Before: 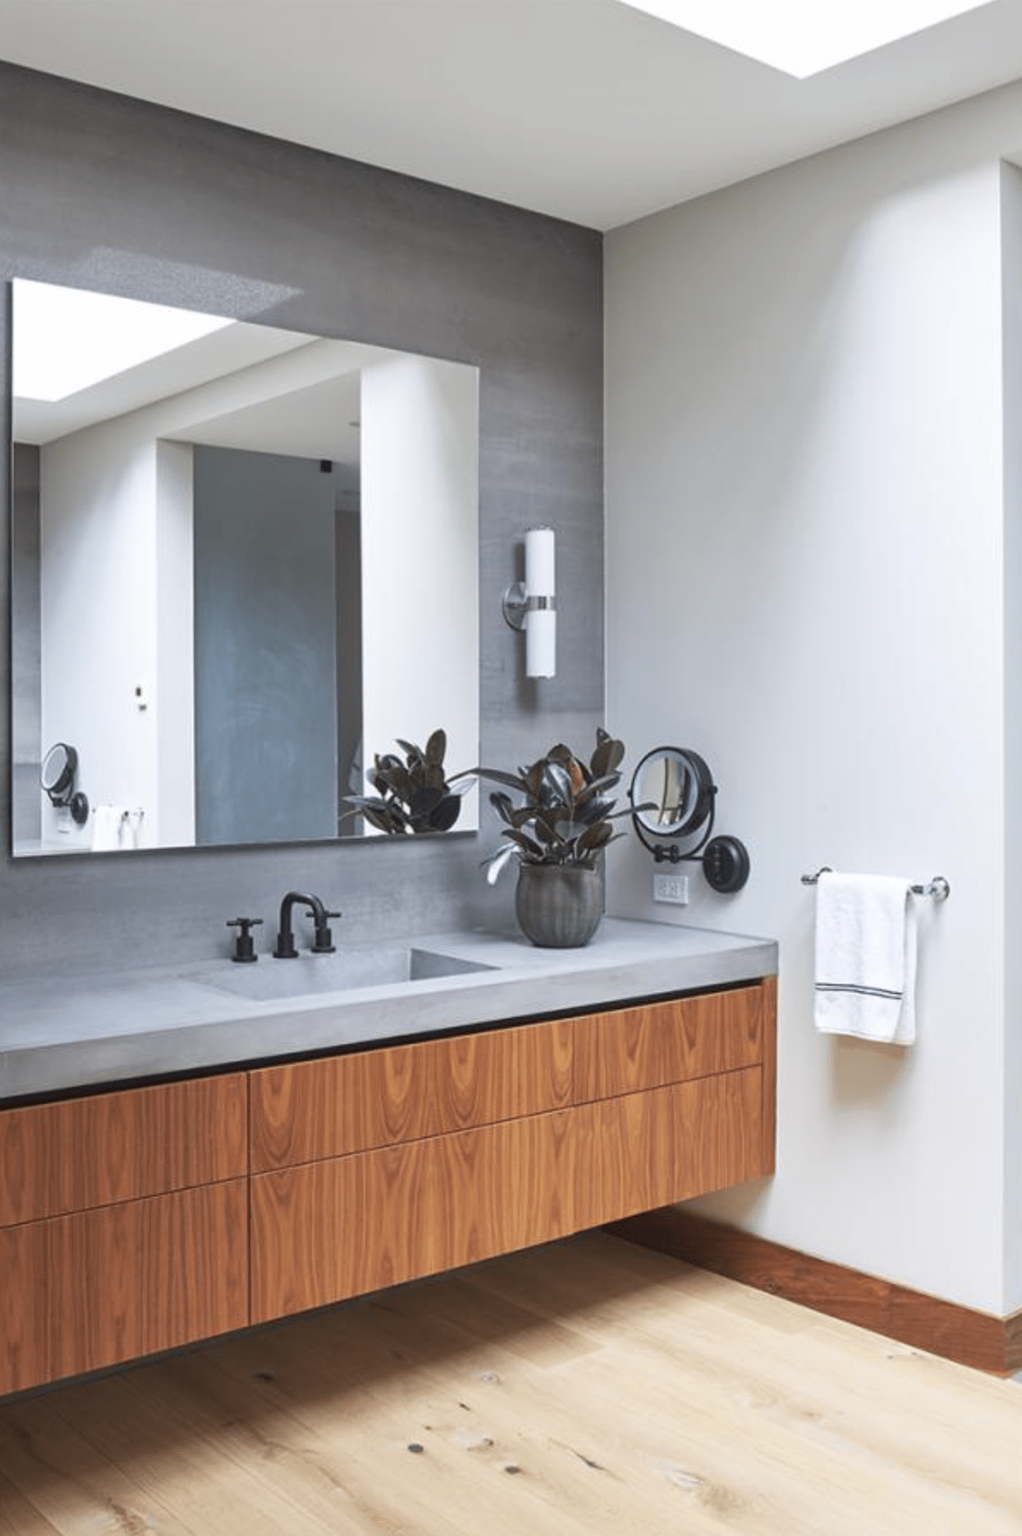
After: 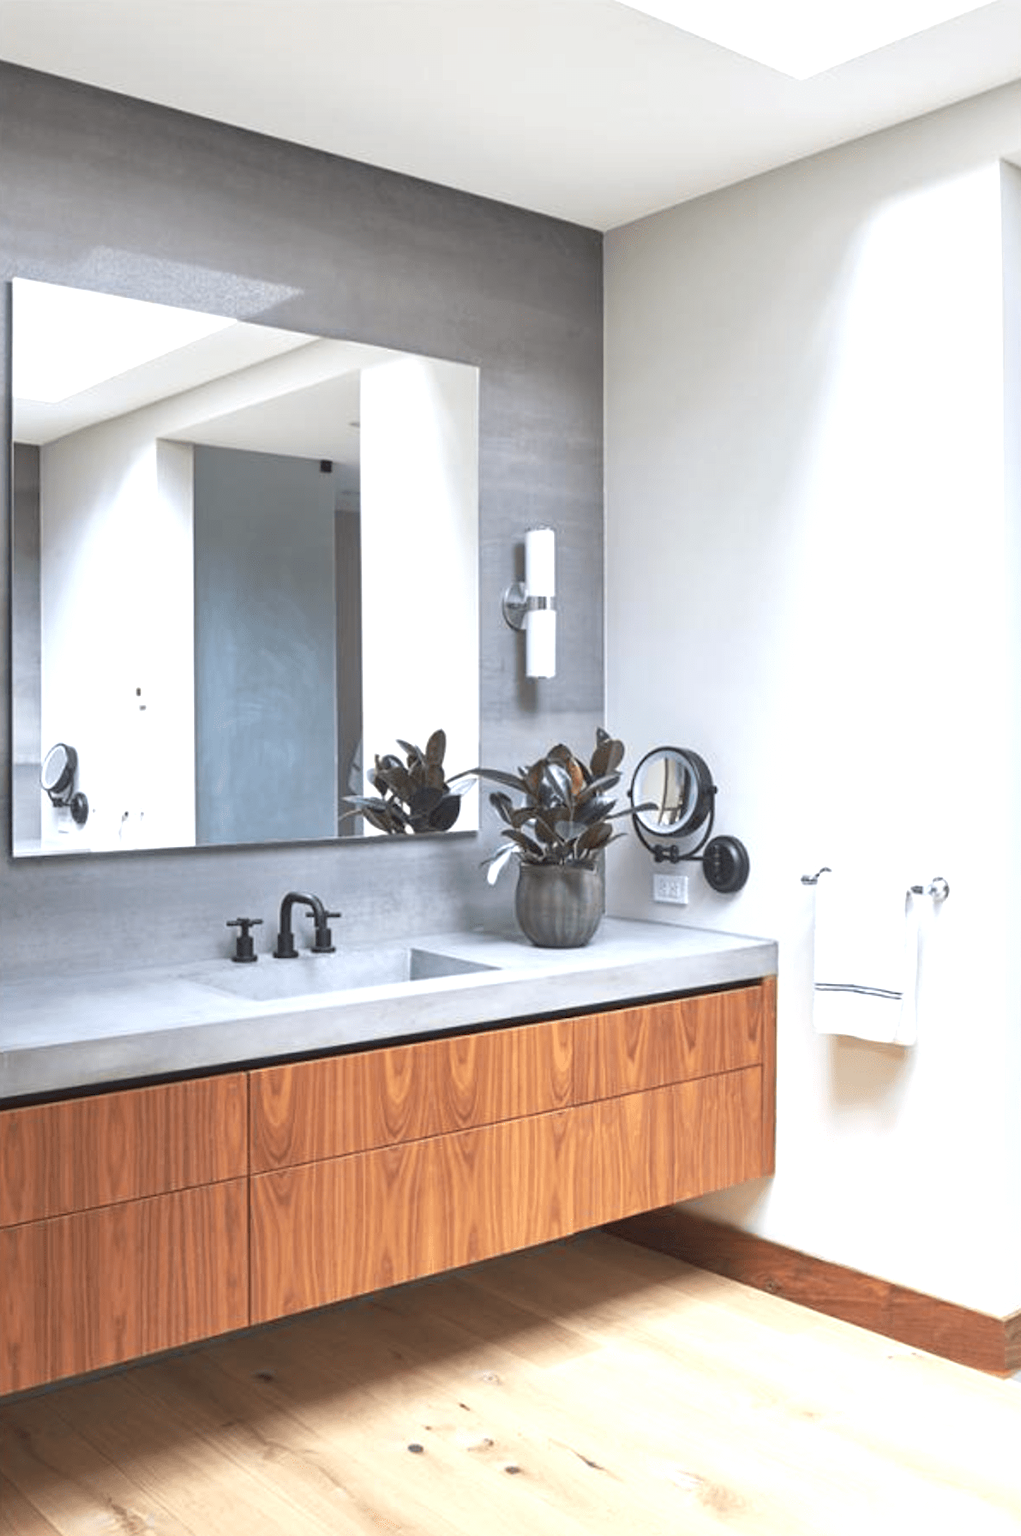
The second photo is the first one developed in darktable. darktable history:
exposure: exposure 0.669 EV, compensate highlight preservation false
tone equalizer: on, module defaults
